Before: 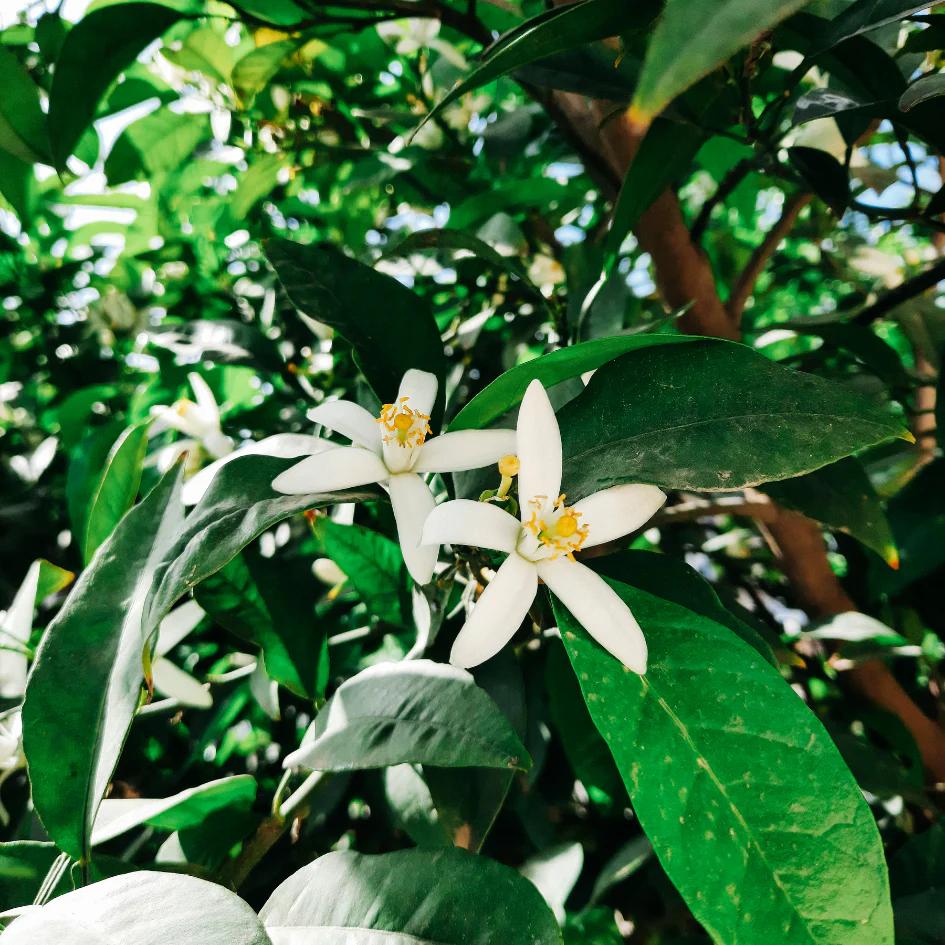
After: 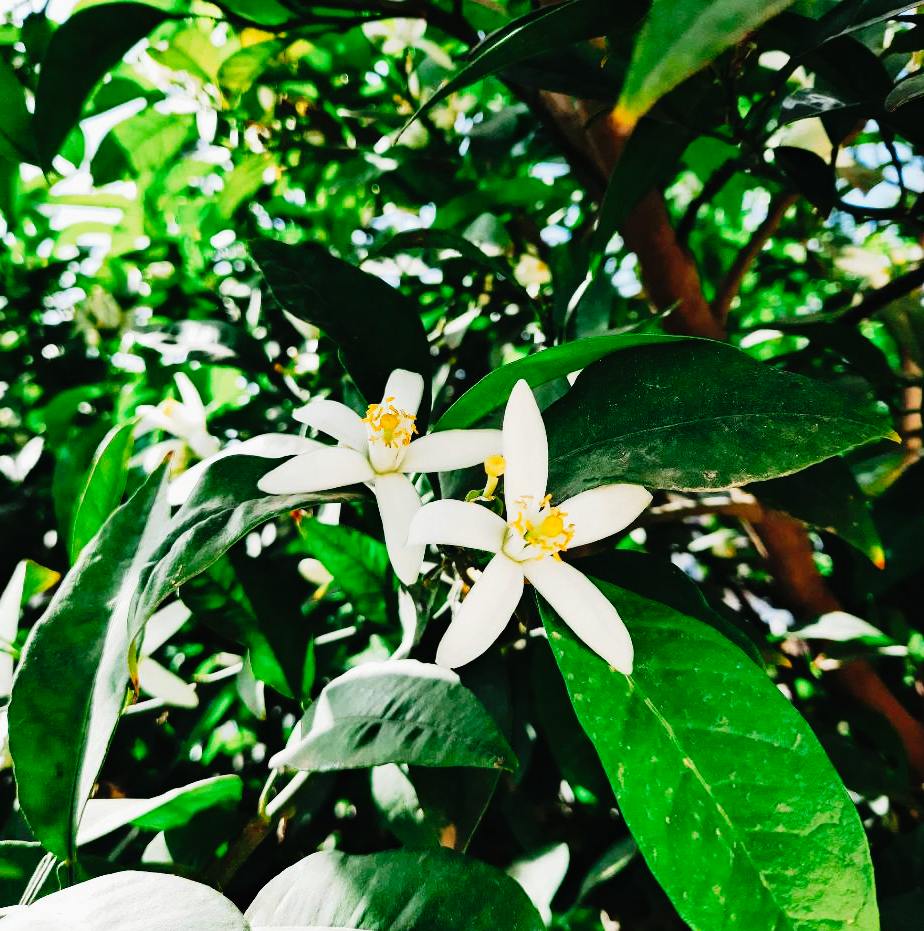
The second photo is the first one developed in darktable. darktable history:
tone curve: curves: ch0 [(0, 0.014) (0.17, 0.099) (0.398, 0.423) (0.725, 0.828) (0.872, 0.918) (1, 0.981)]; ch1 [(0, 0) (0.402, 0.36) (0.489, 0.491) (0.5, 0.503) (0.515, 0.52) (0.545, 0.572) (0.615, 0.662) (0.701, 0.725) (1, 1)]; ch2 [(0, 0) (0.42, 0.458) (0.485, 0.499) (0.503, 0.503) (0.531, 0.542) (0.561, 0.594) (0.644, 0.694) (0.717, 0.753) (1, 0.991)], preserve colors none
haze removal: compatibility mode true, adaptive false
crop and rotate: left 1.499%, right 0.68%, bottom 1.454%
